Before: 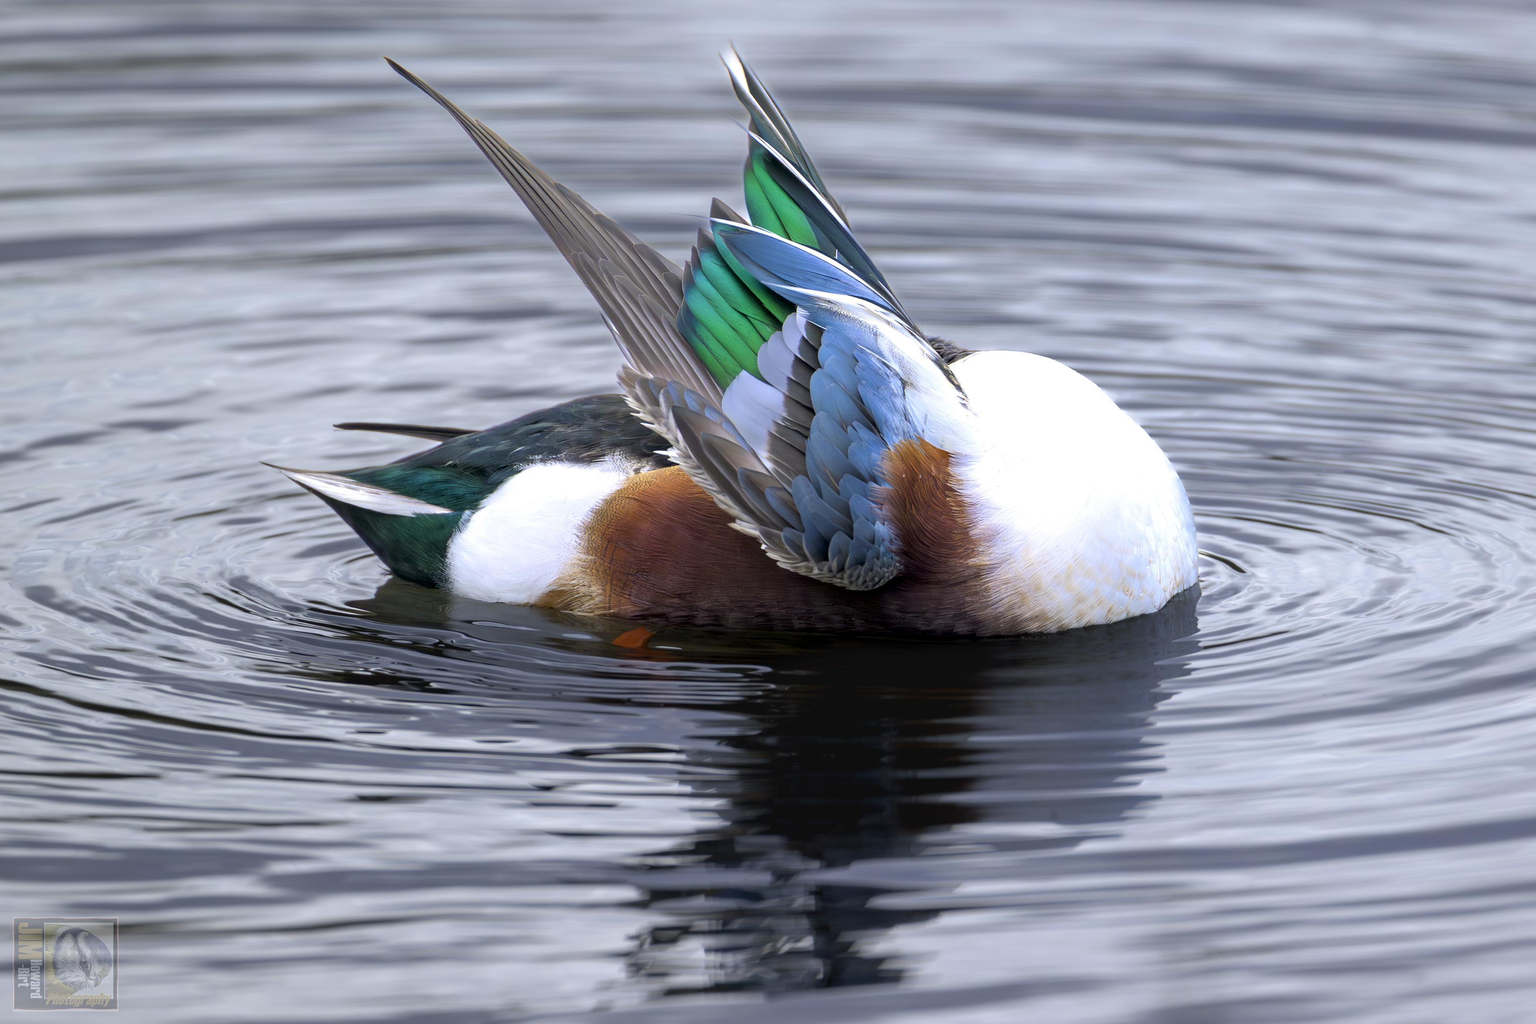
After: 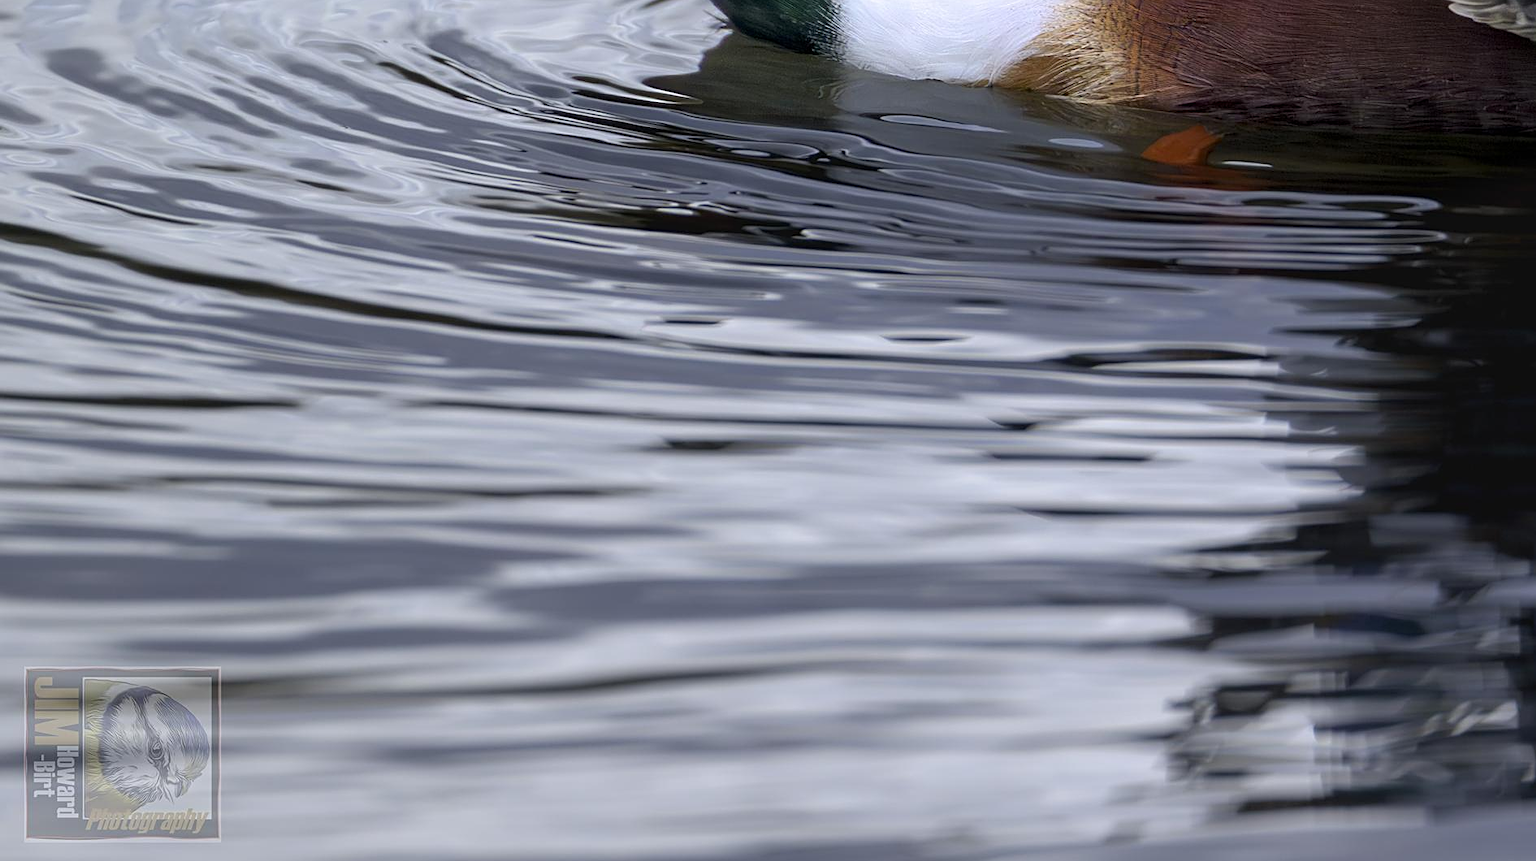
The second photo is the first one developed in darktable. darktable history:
sharpen: on, module defaults
crop and rotate: top 54.708%, right 46.37%, bottom 0.157%
